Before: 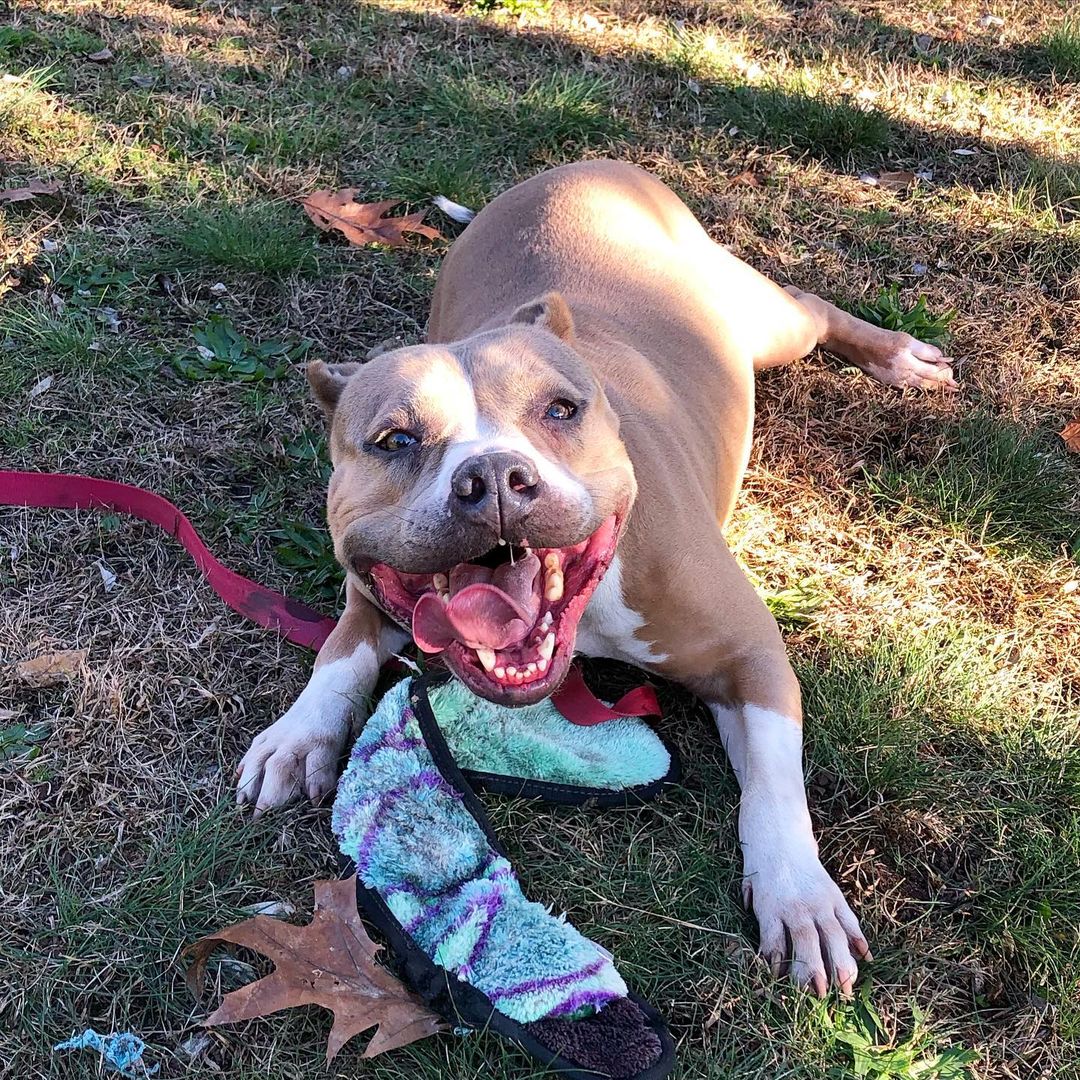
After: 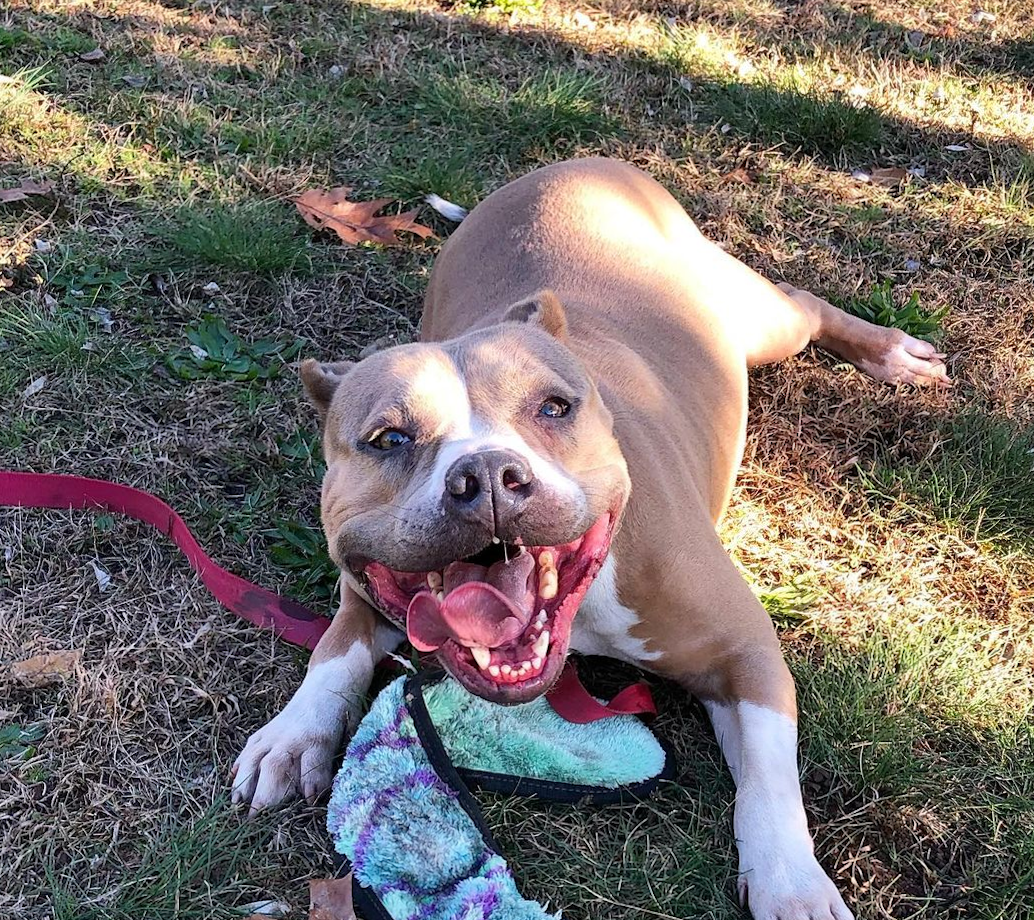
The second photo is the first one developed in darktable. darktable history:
crop and rotate: angle 0.259°, left 0.362%, right 3.465%, bottom 14.361%
